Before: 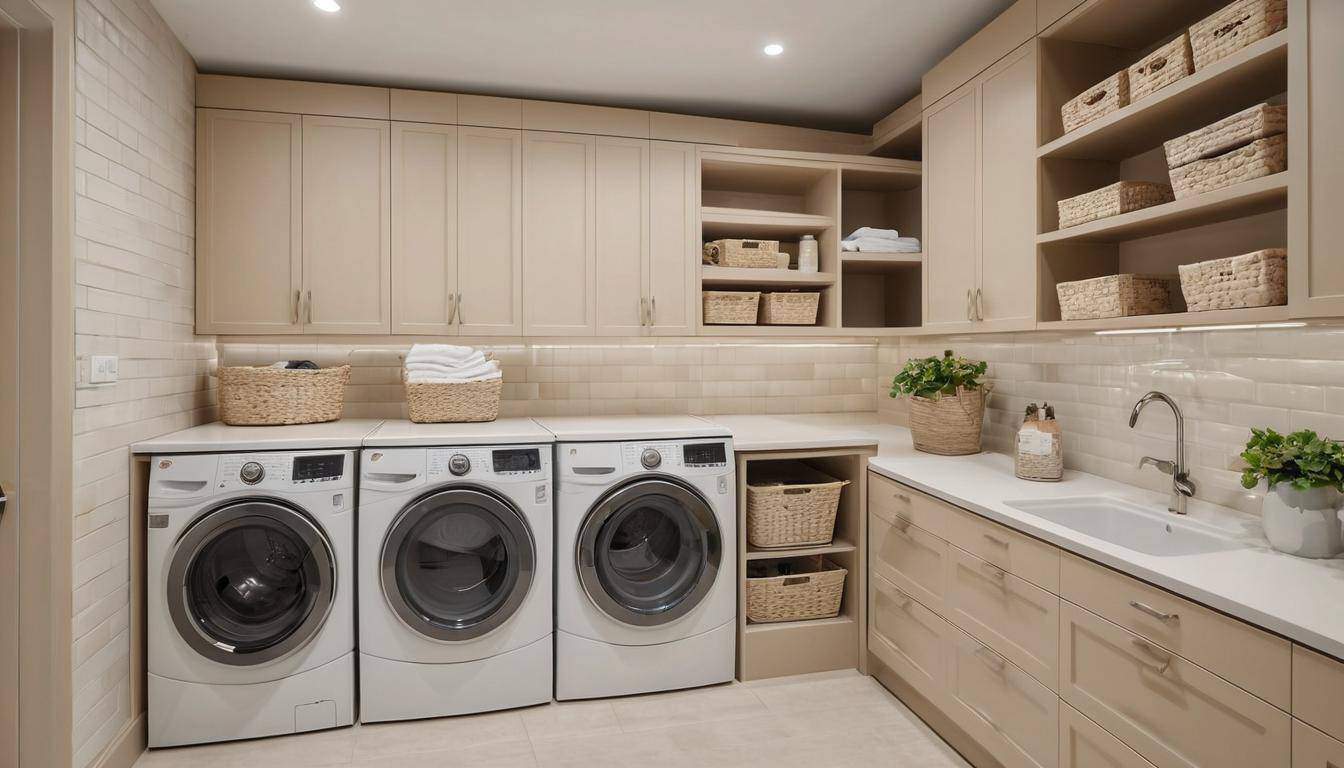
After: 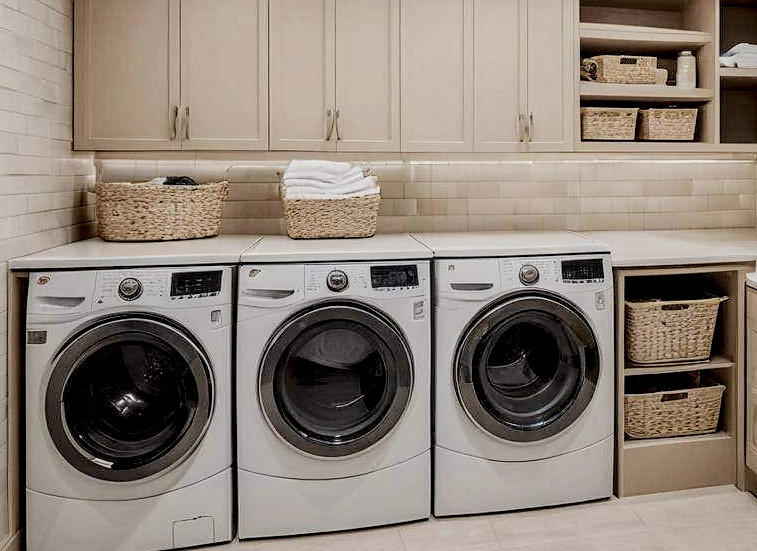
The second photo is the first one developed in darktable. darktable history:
local contrast: highlights 60%, shadows 63%, detail 160%
sharpen: radius 1.861, amount 0.402, threshold 1.554
filmic rgb: middle gray luminance 29.06%, black relative exposure -10.35 EV, white relative exposure 5.47 EV, target black luminance 0%, hardness 3.93, latitude 2.24%, contrast 1.119, highlights saturation mix 4.22%, shadows ↔ highlights balance 15.43%, contrast in shadows safe
crop: left 9.091%, top 24.083%, right 34.547%, bottom 4.171%
